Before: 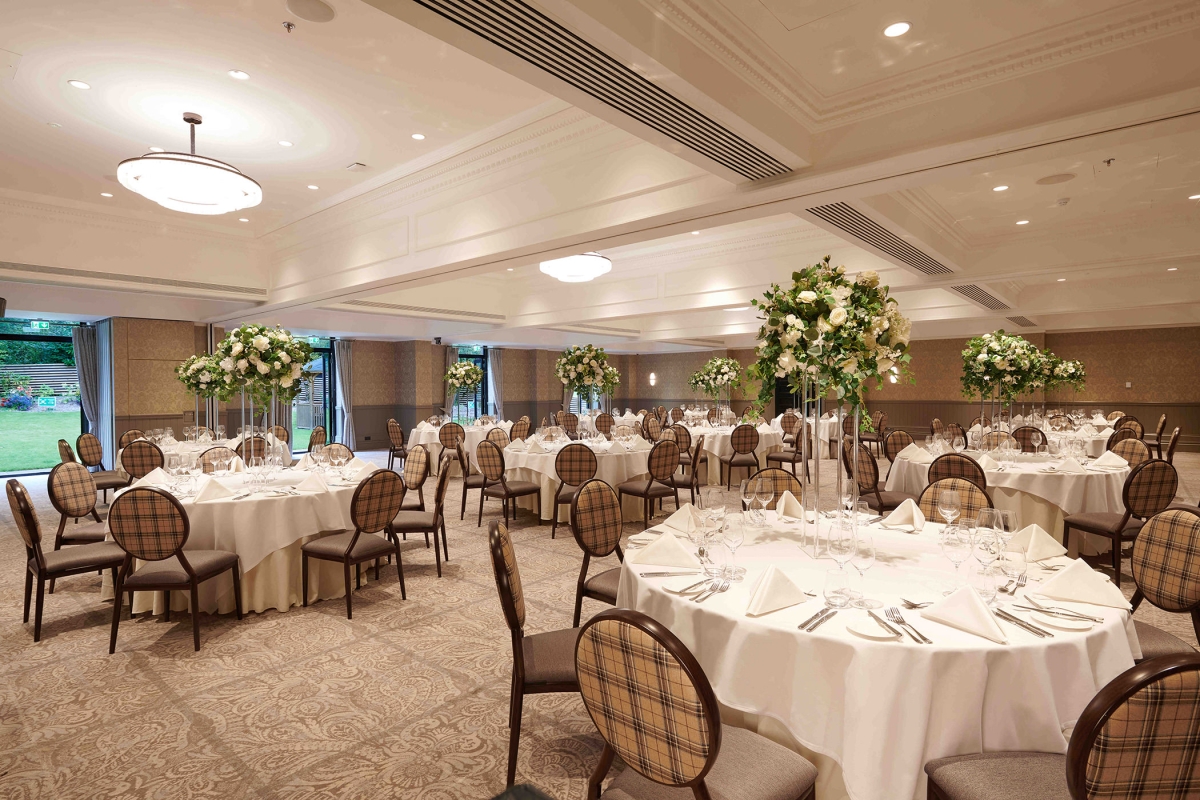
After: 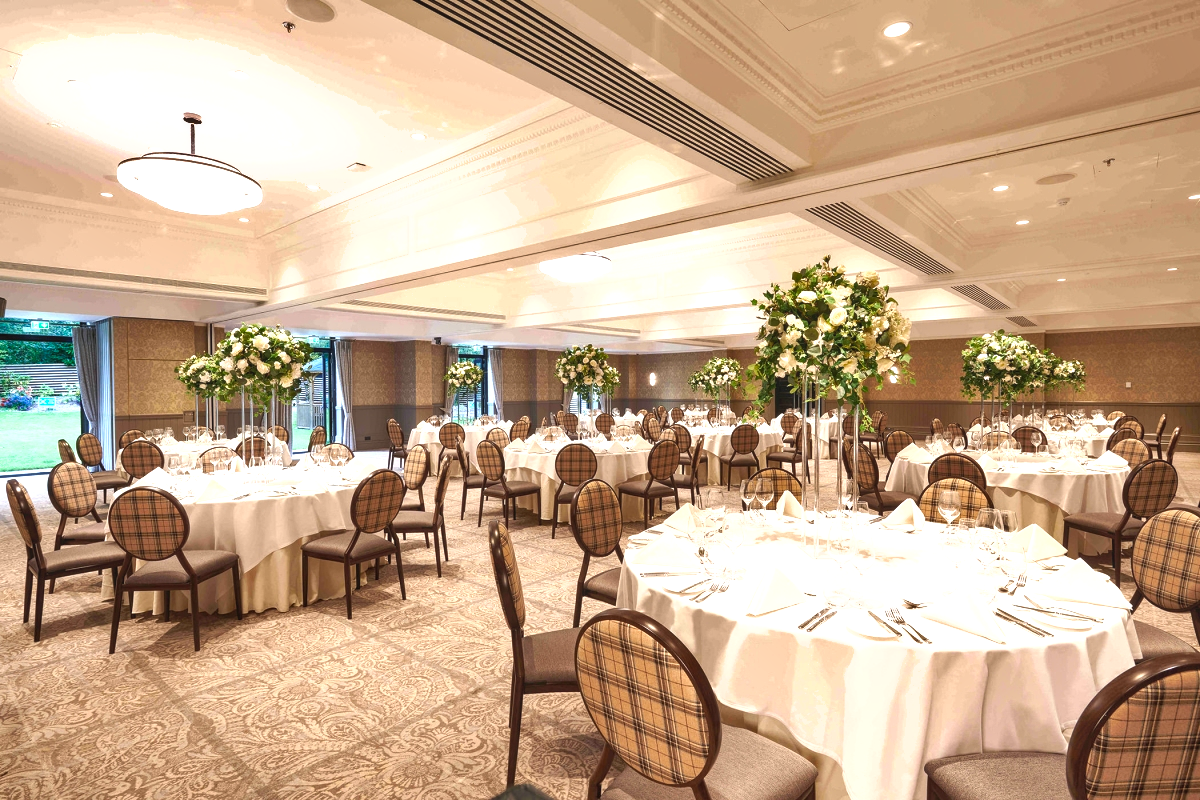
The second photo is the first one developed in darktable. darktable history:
local contrast: detail 110%
exposure: black level correction 0, exposure 0.891 EV, compensate highlight preservation false
shadows and highlights: shadows 52.69, soften with gaussian
